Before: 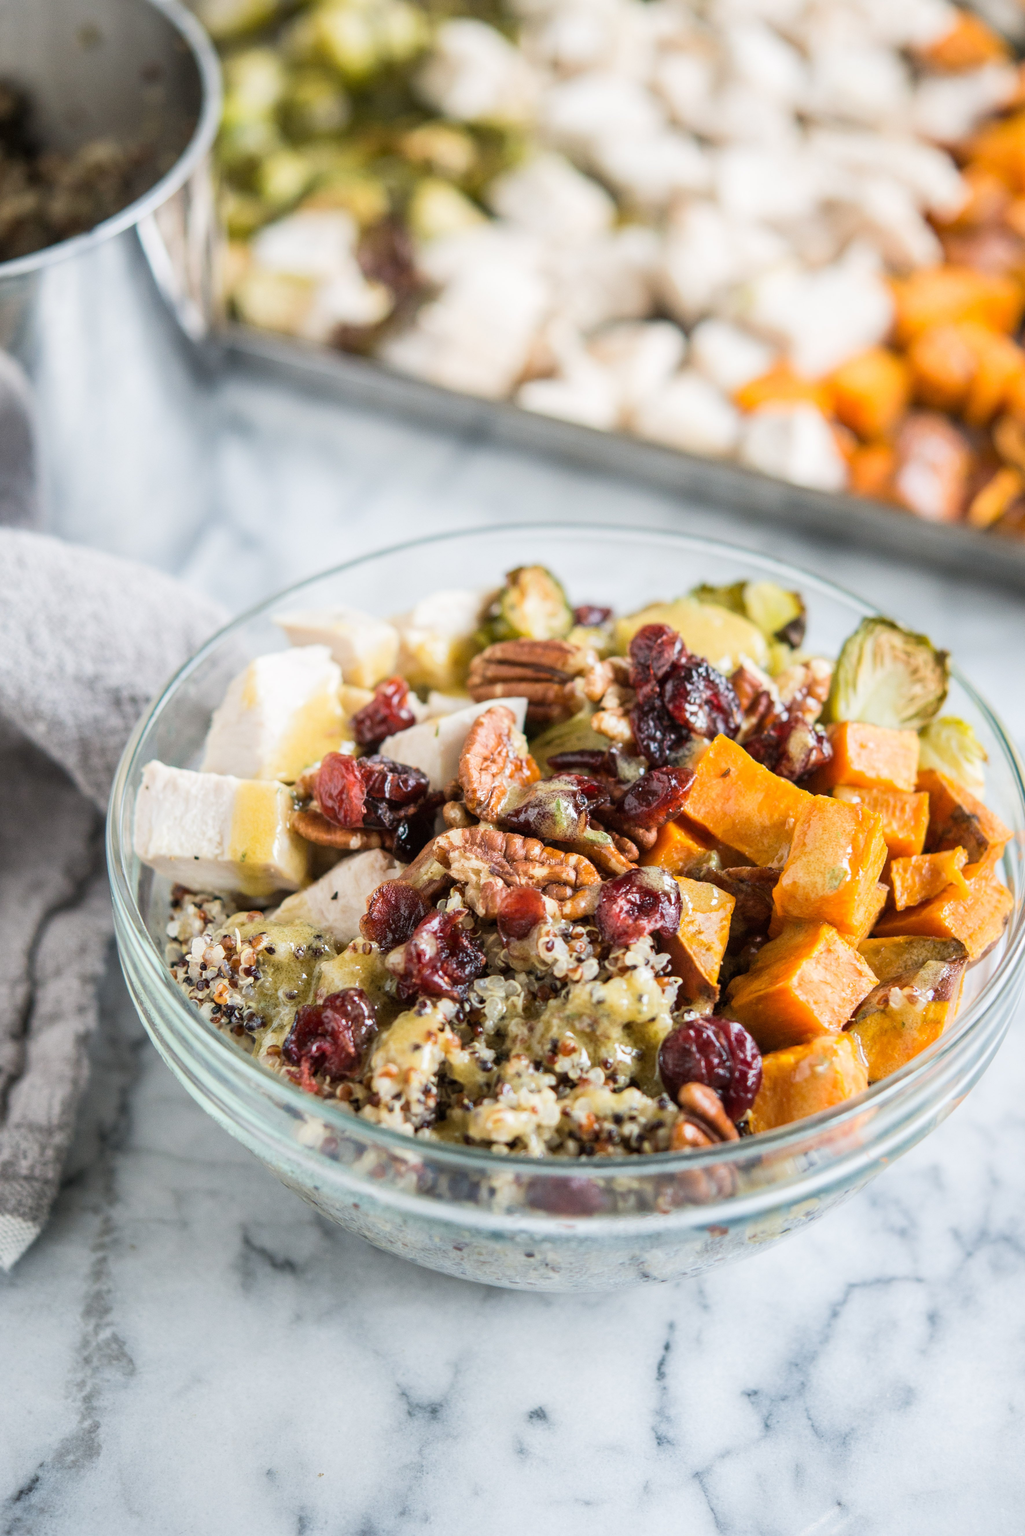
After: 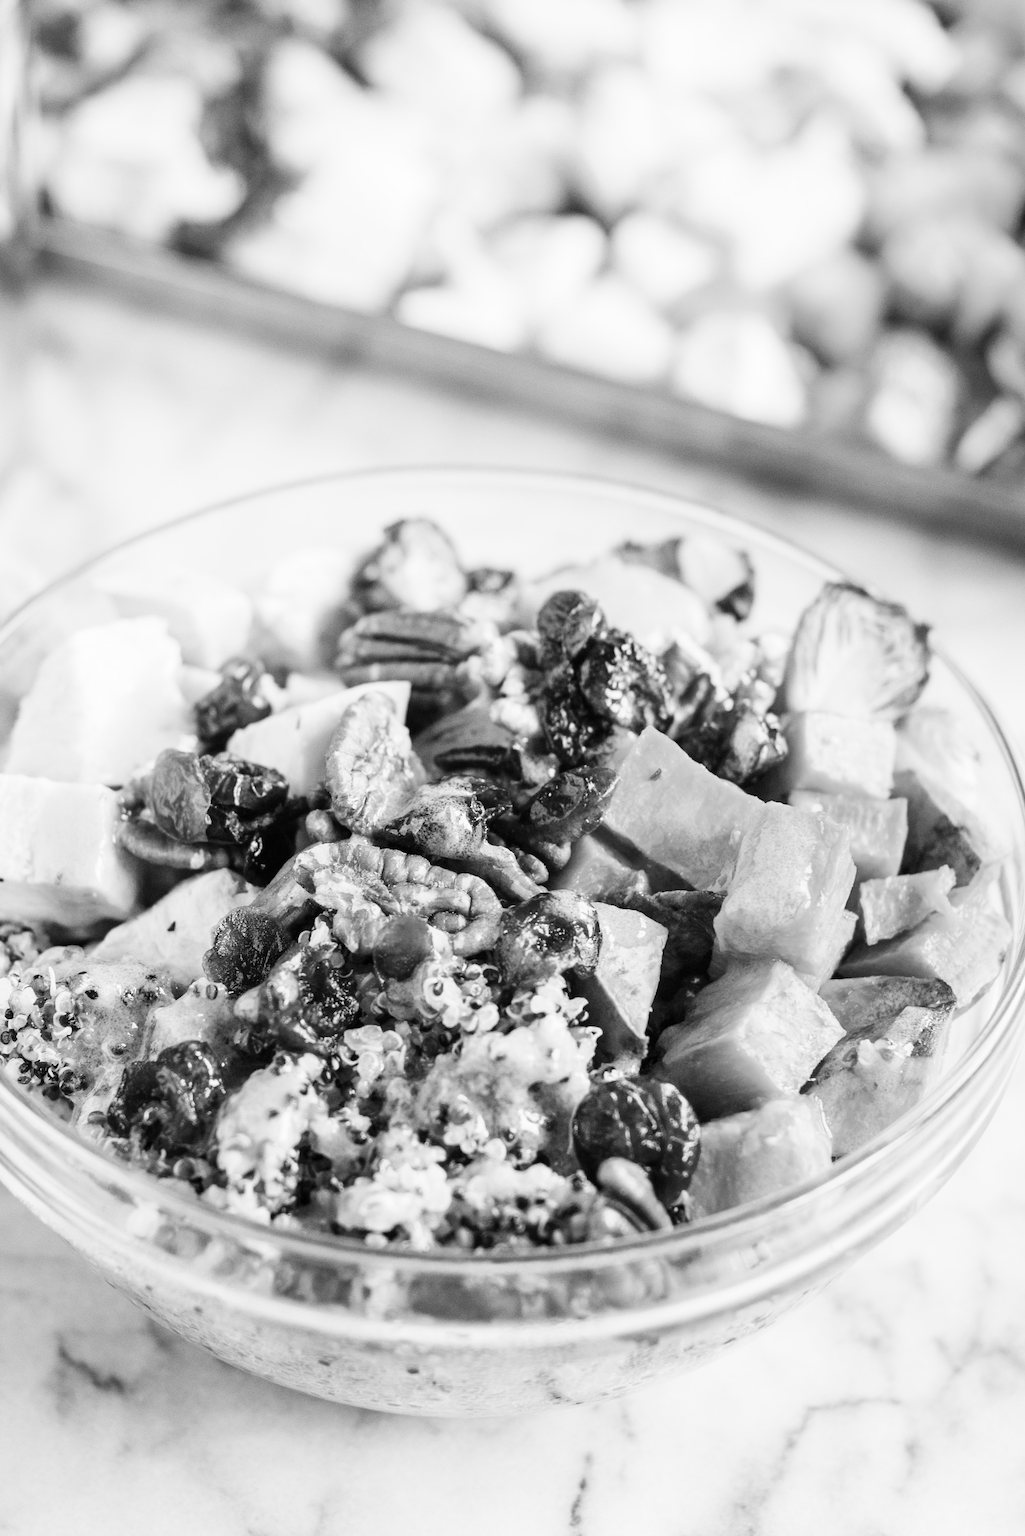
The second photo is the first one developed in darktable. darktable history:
crop: left 19.159%, top 9.58%, bottom 9.58%
base curve: curves: ch0 [(0, 0) (0.032, 0.025) (0.121, 0.166) (0.206, 0.329) (0.605, 0.79) (1, 1)], preserve colors none
monochrome: on, module defaults
